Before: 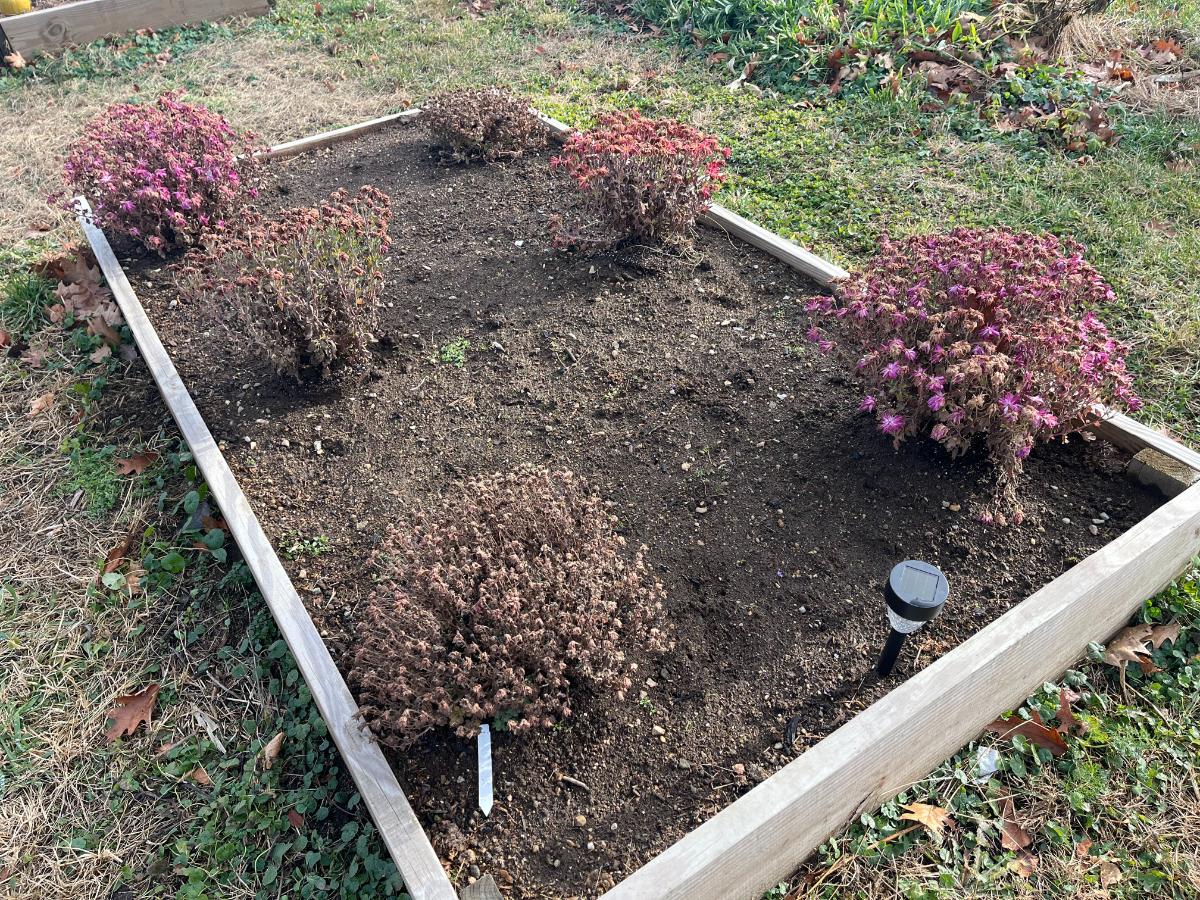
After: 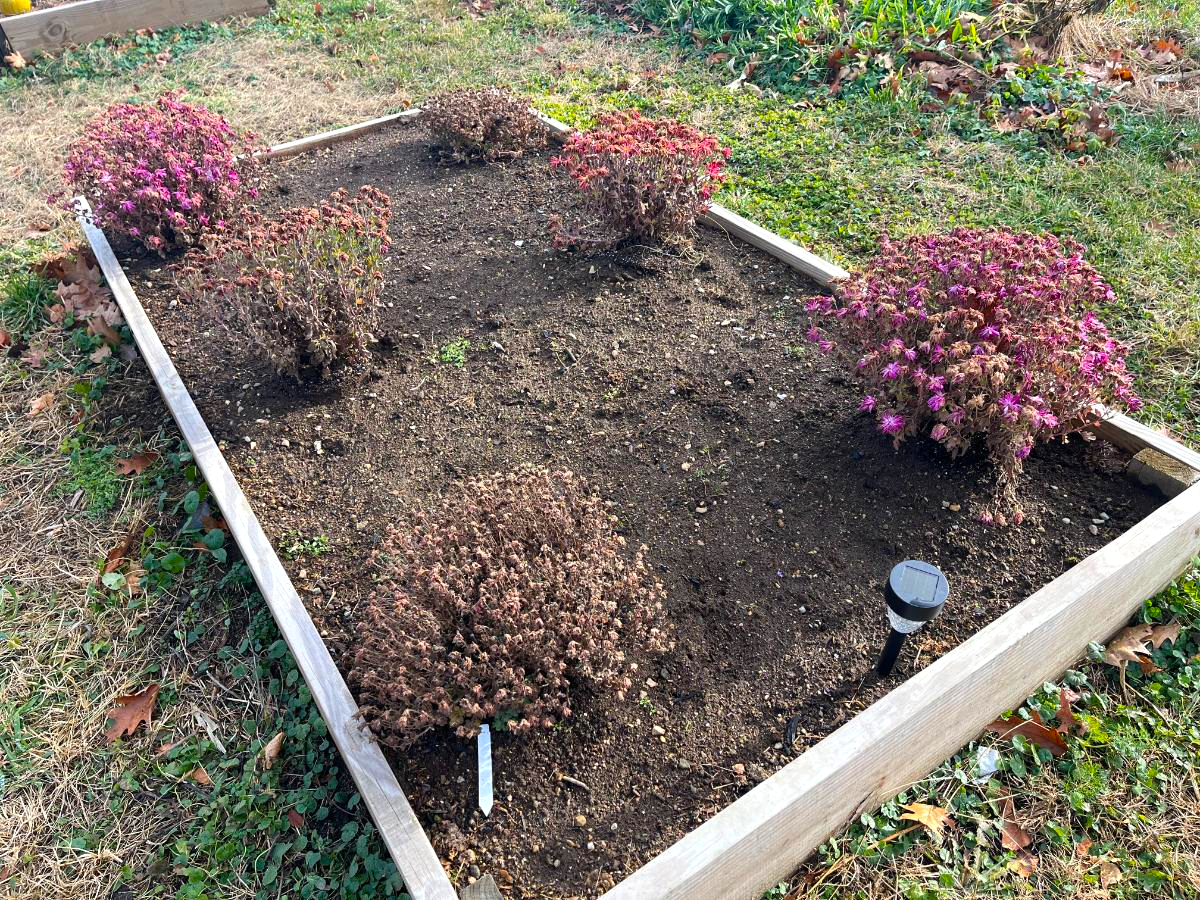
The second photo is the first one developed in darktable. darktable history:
color balance rgb: highlights gain › luminance 14.514%, perceptual saturation grading › global saturation 39.029%
levels: mode automatic, levels [0.246, 0.256, 0.506]
